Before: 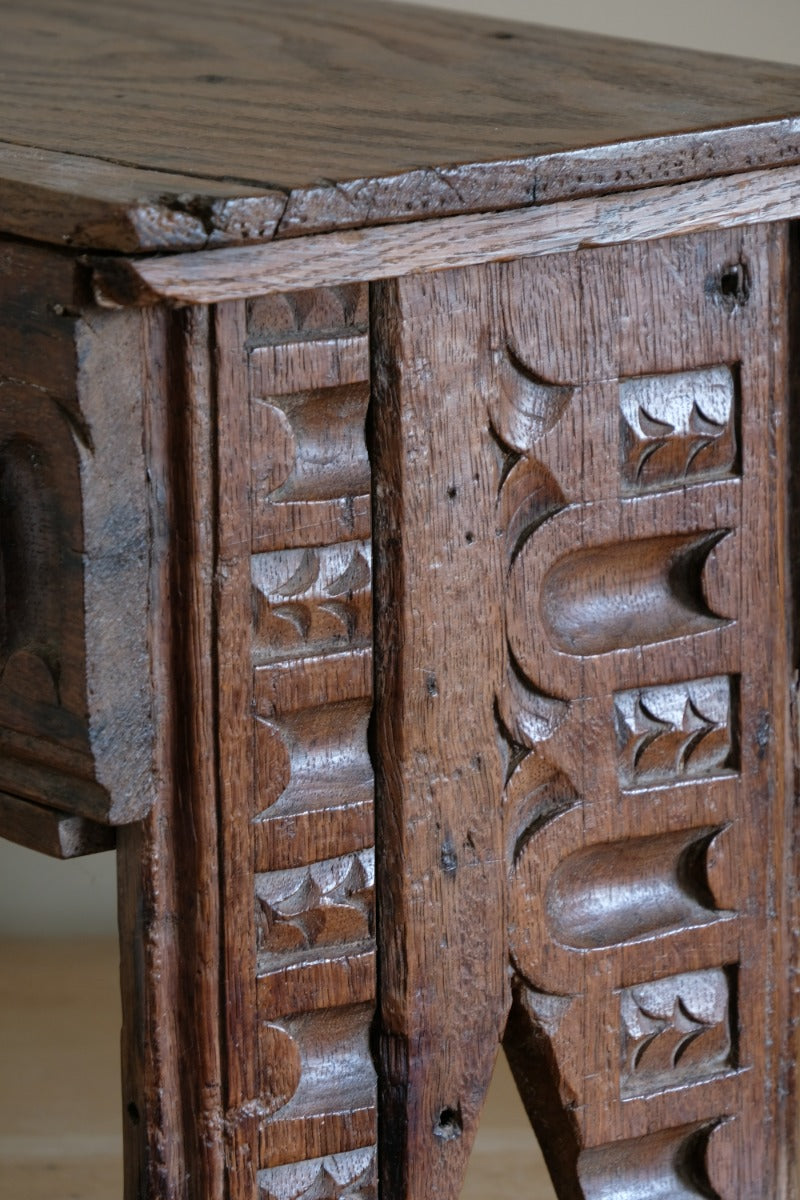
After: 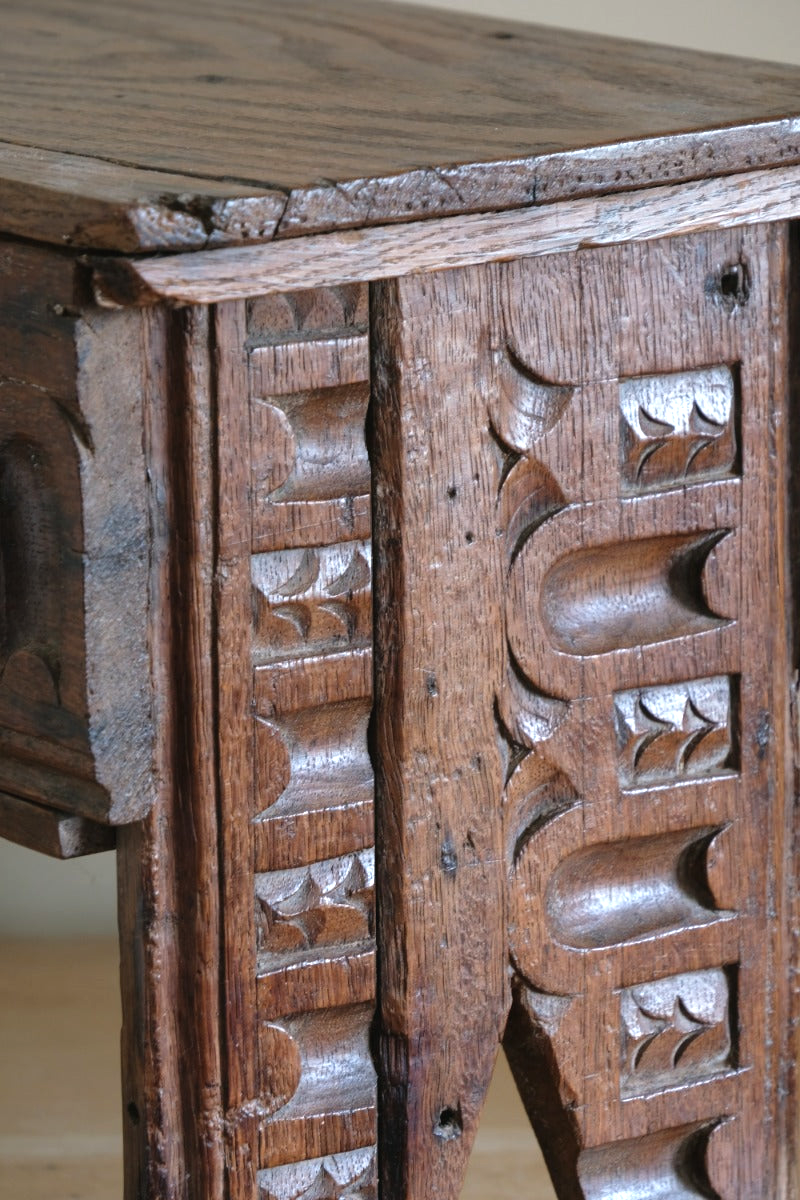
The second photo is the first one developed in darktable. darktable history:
exposure: black level correction -0.002, exposure 0.529 EV, compensate exposure bias true, compensate highlight preservation false
